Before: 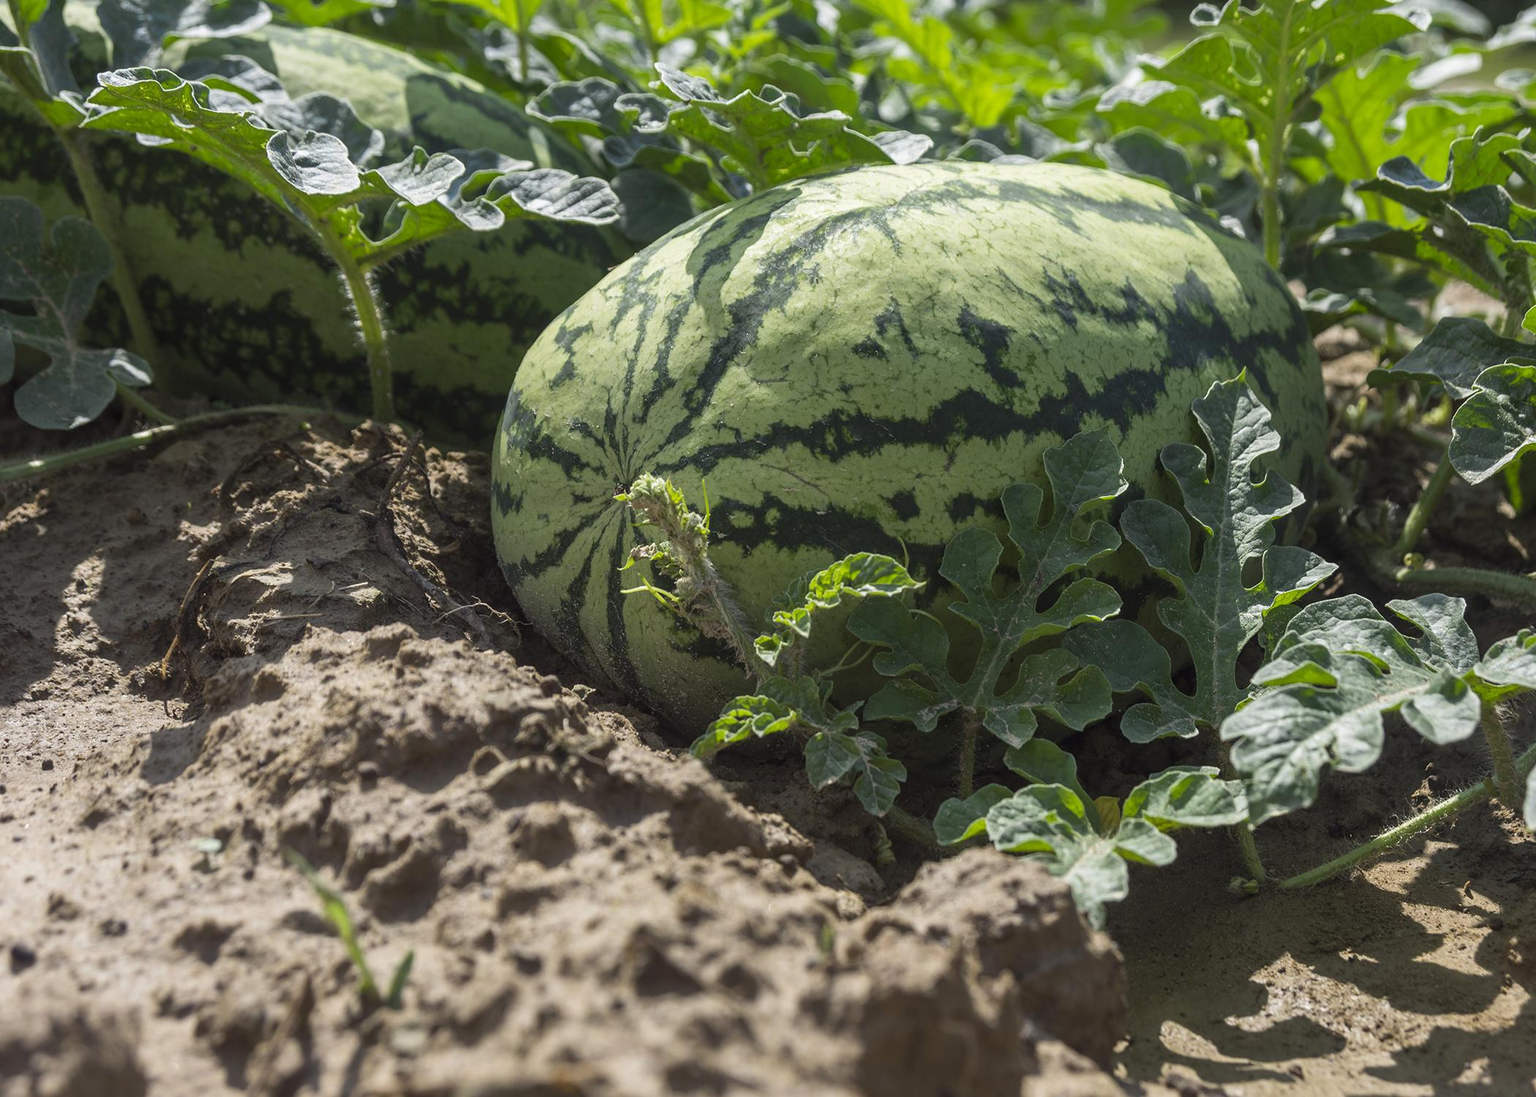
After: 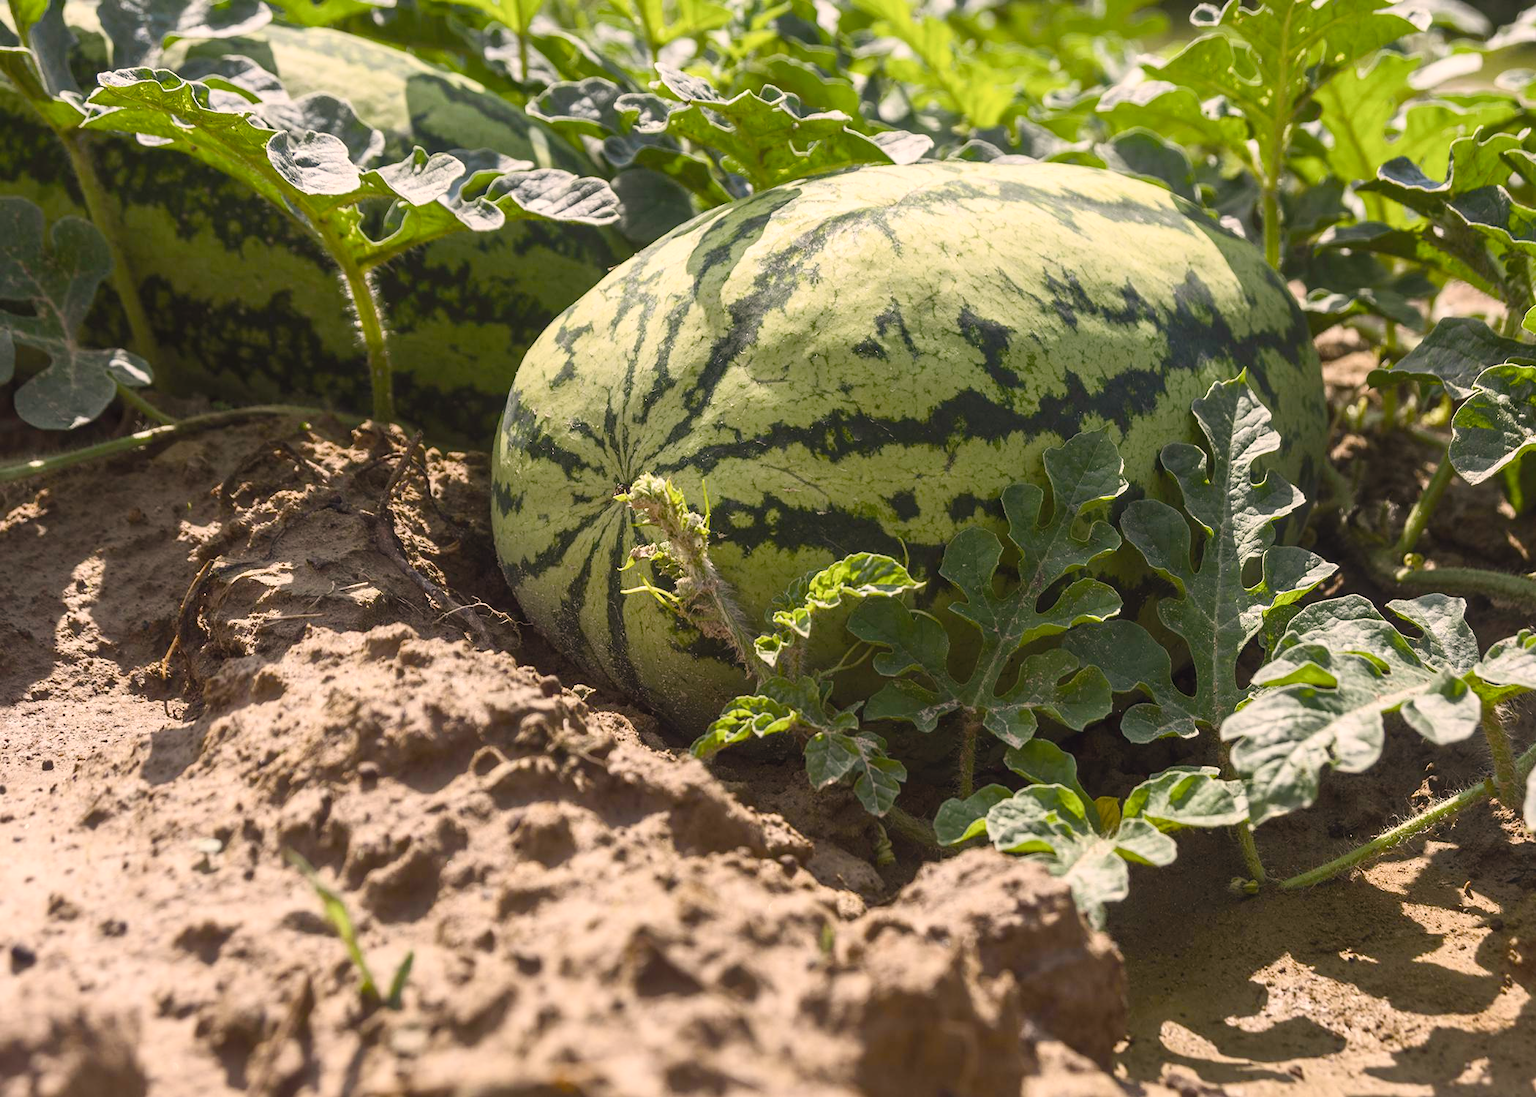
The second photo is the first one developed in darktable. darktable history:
base curve: curves: ch0 [(0, 0) (0.472, 0.455) (1, 1)], preserve colors none
color correction: saturation 0.8
white balance: red 1.127, blue 0.943
contrast brightness saturation: contrast 0.2, brightness 0.16, saturation 0.22
color balance rgb: perceptual saturation grading › global saturation 20%, perceptual saturation grading › highlights -25%, perceptual saturation grading › shadows 50%
